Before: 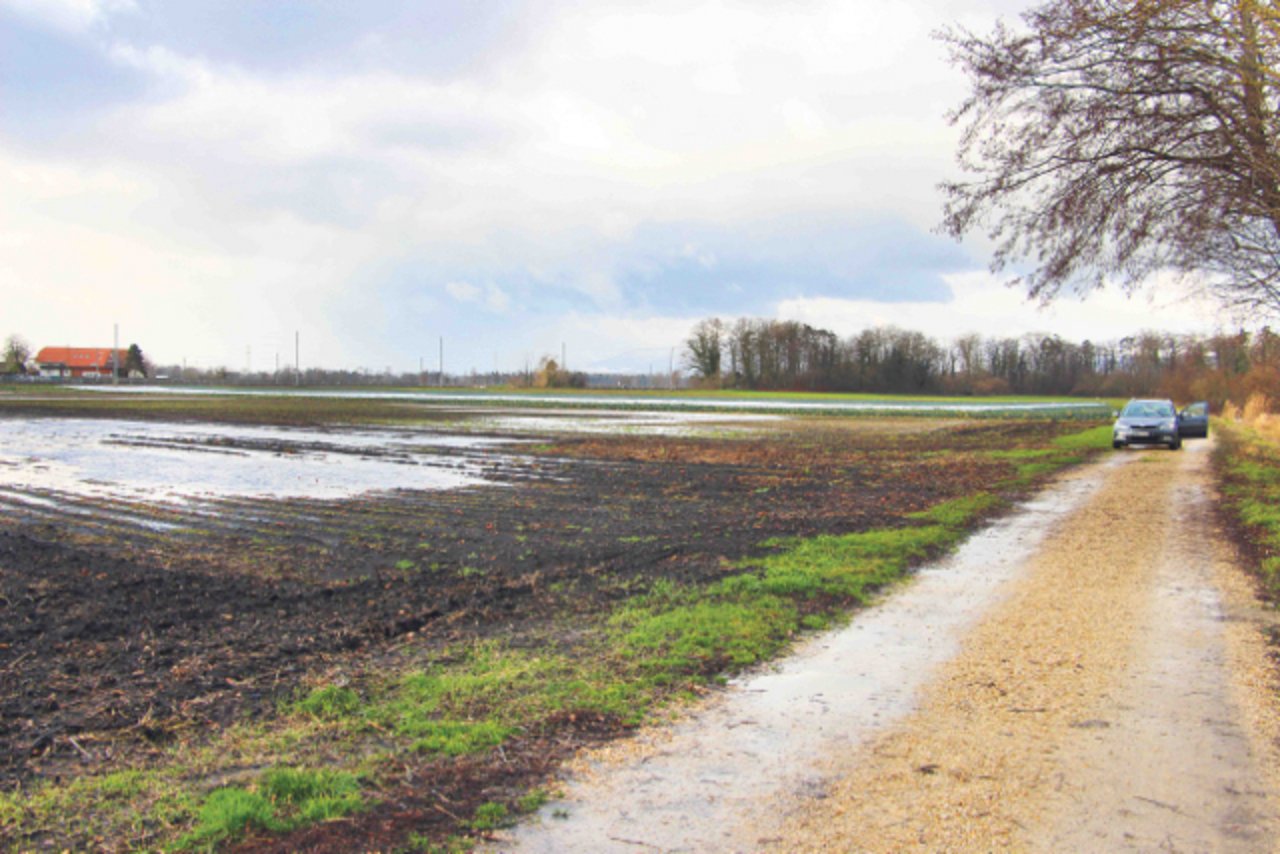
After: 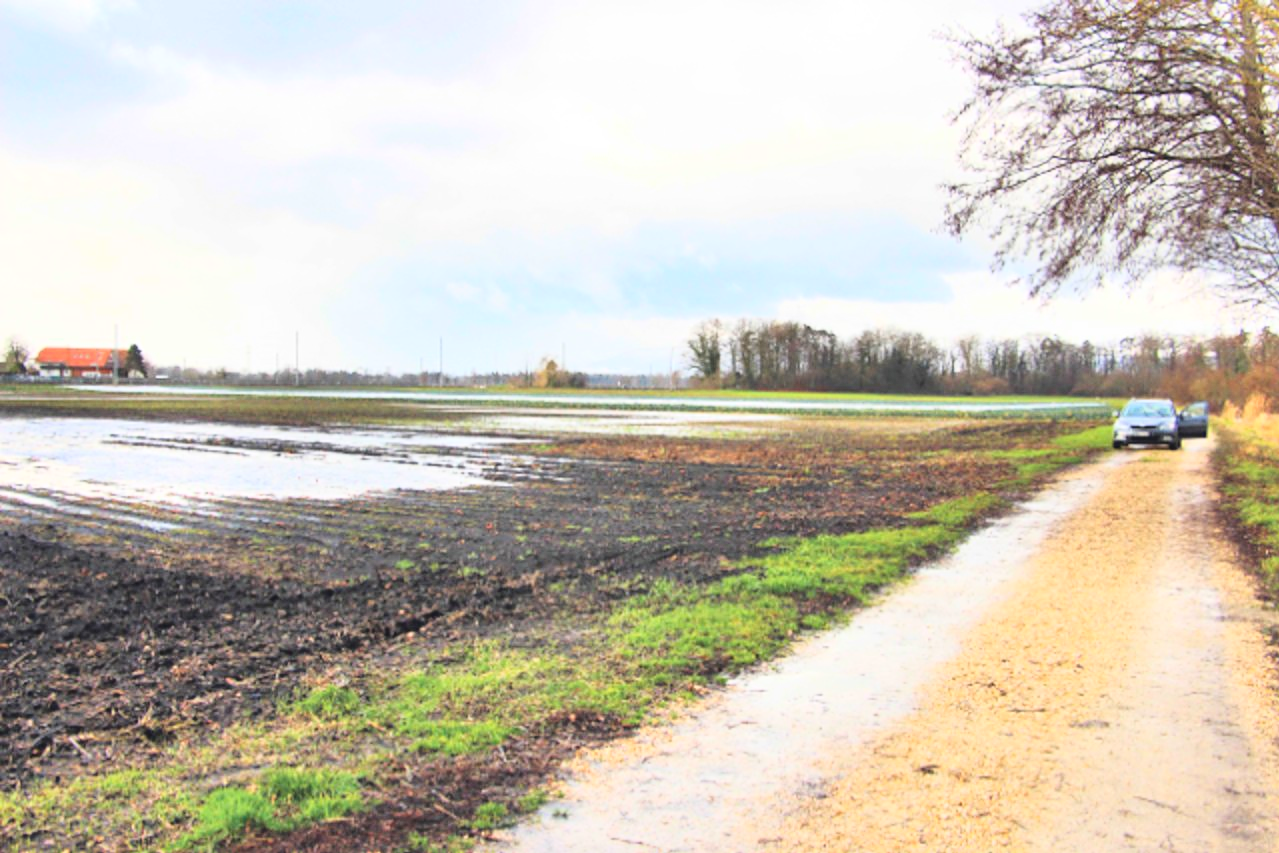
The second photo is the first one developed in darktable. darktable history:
sharpen: amount 0.209
base curve: curves: ch0 [(0, 0) (0.028, 0.03) (0.121, 0.232) (0.46, 0.748) (0.859, 0.968) (1, 1)]
shadows and highlights: shadows 36.68, highlights -27.47, soften with gaussian
